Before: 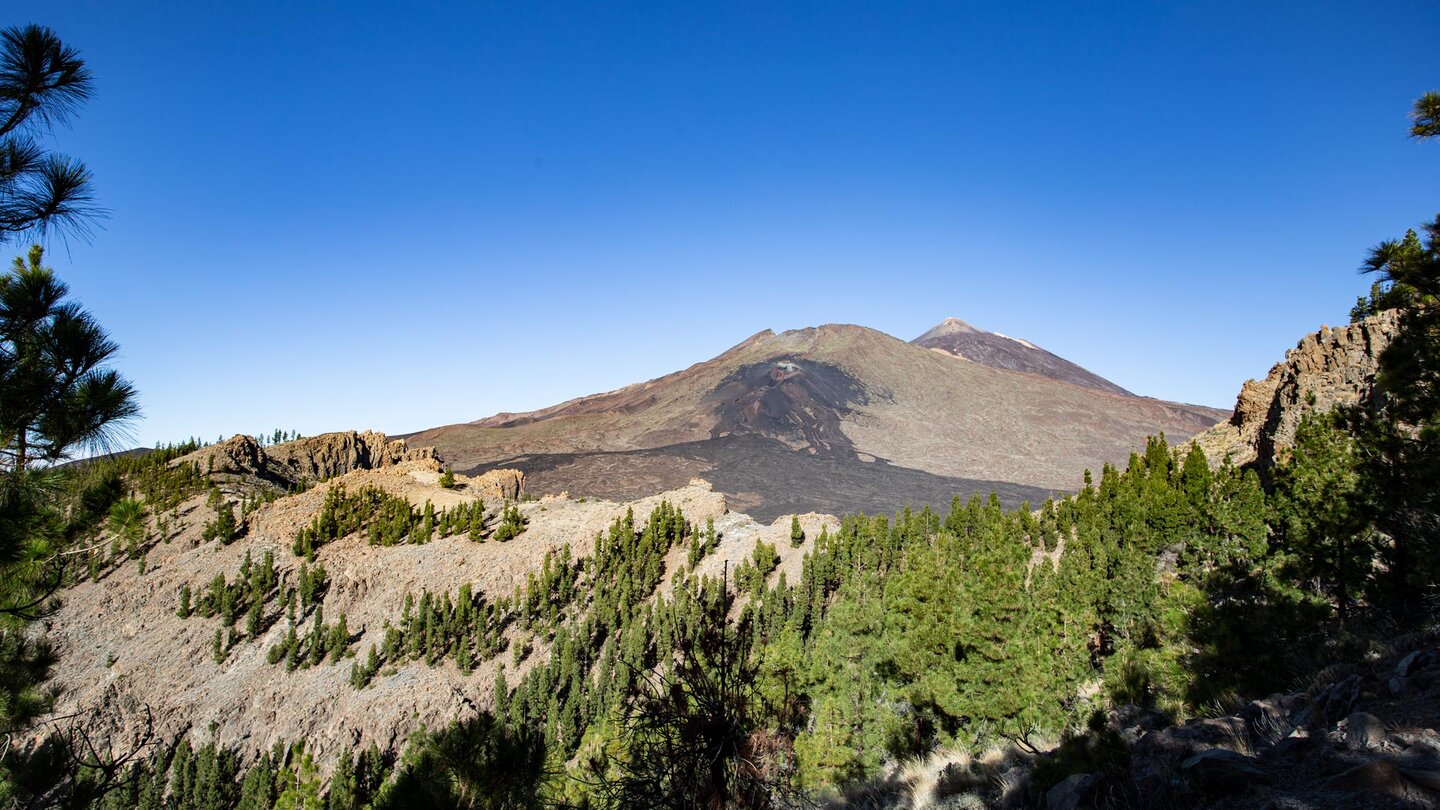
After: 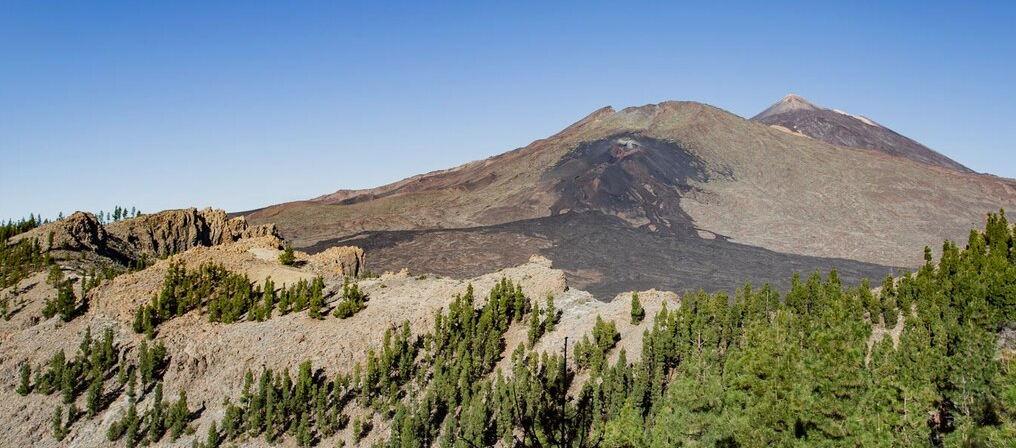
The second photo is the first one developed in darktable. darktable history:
exposure: exposure -0.36 EV, compensate highlight preservation false
crop: left 11.123%, top 27.61%, right 18.3%, bottom 17.034%
